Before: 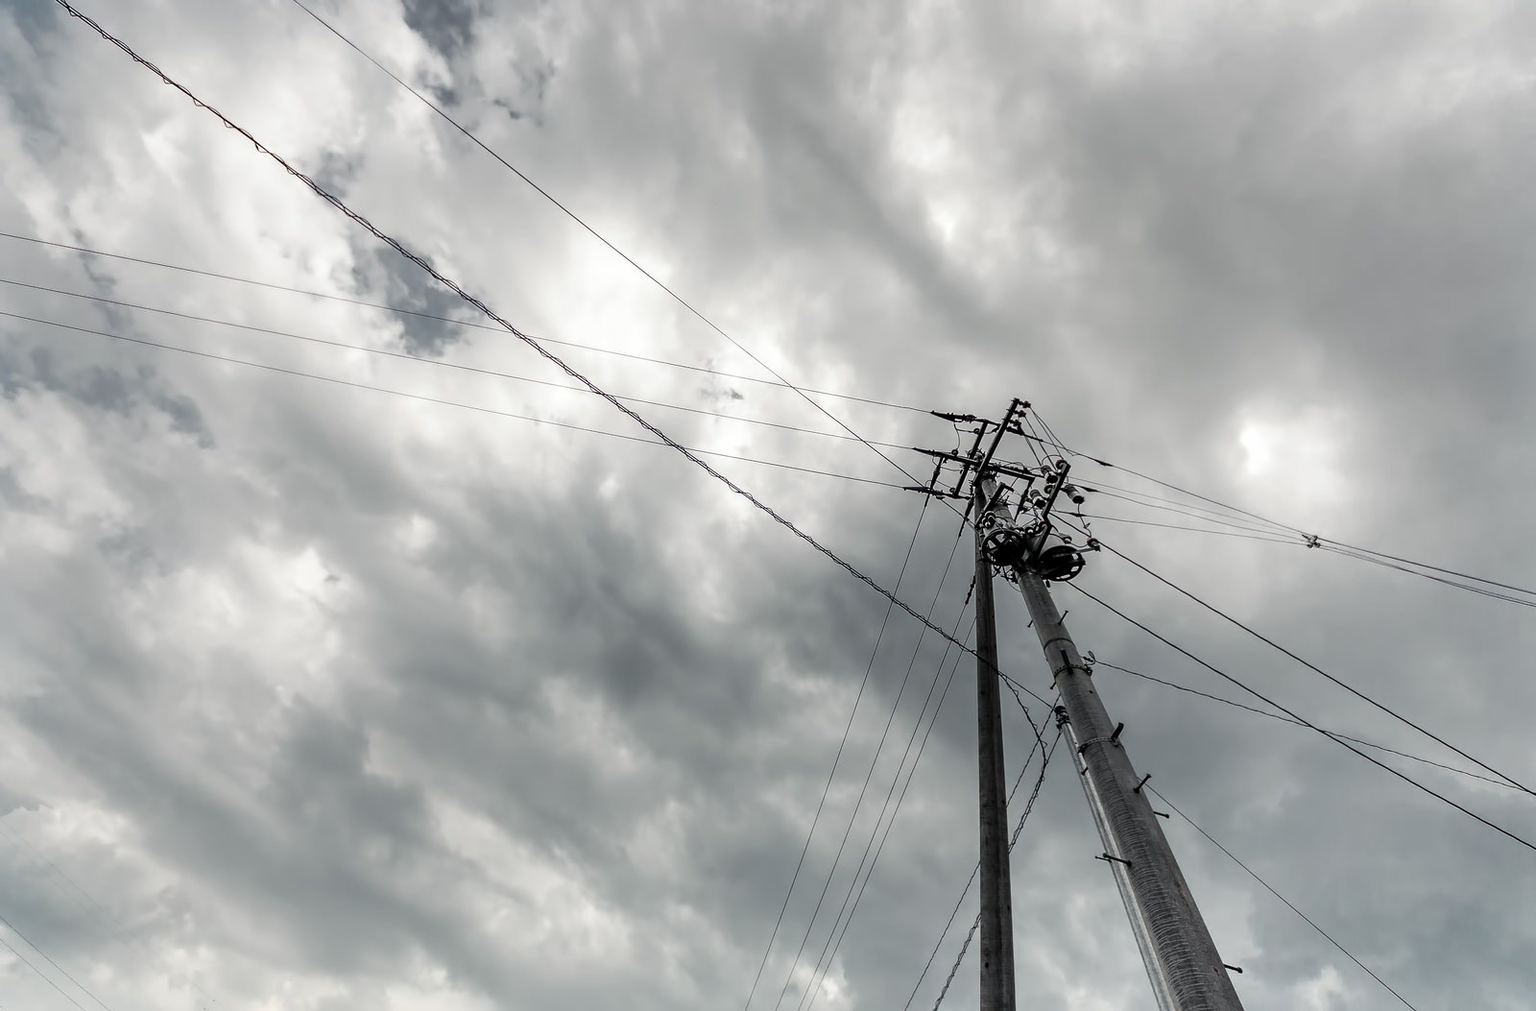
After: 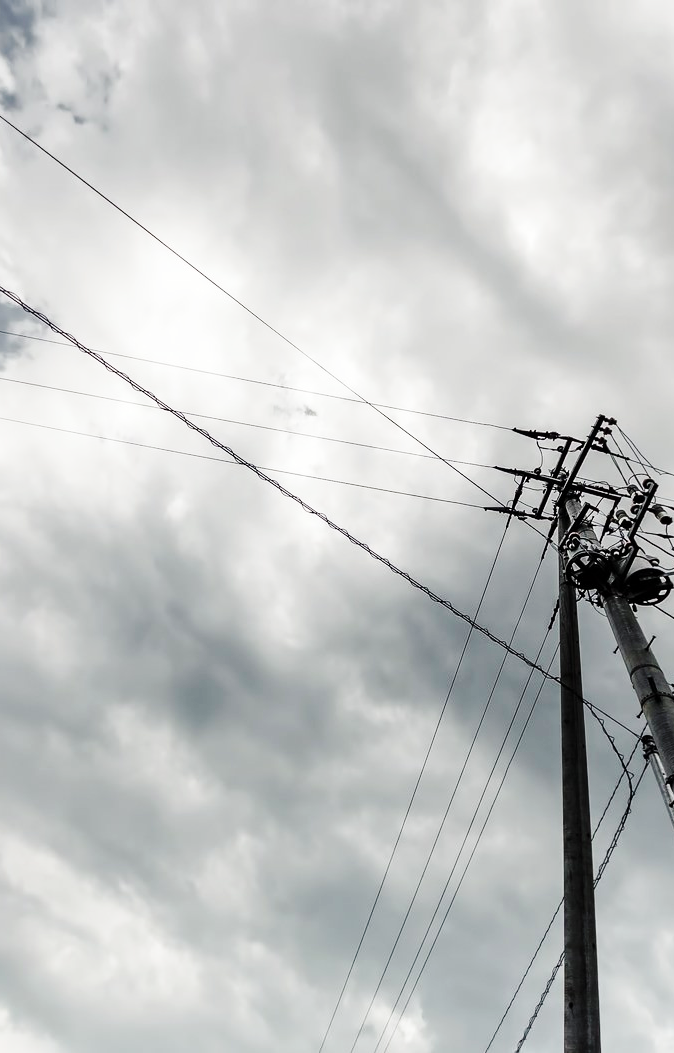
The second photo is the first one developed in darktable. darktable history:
crop: left 28.583%, right 29.231%
base curve: curves: ch0 [(0, 0) (0.036, 0.025) (0.121, 0.166) (0.206, 0.329) (0.605, 0.79) (1, 1)], preserve colors none
